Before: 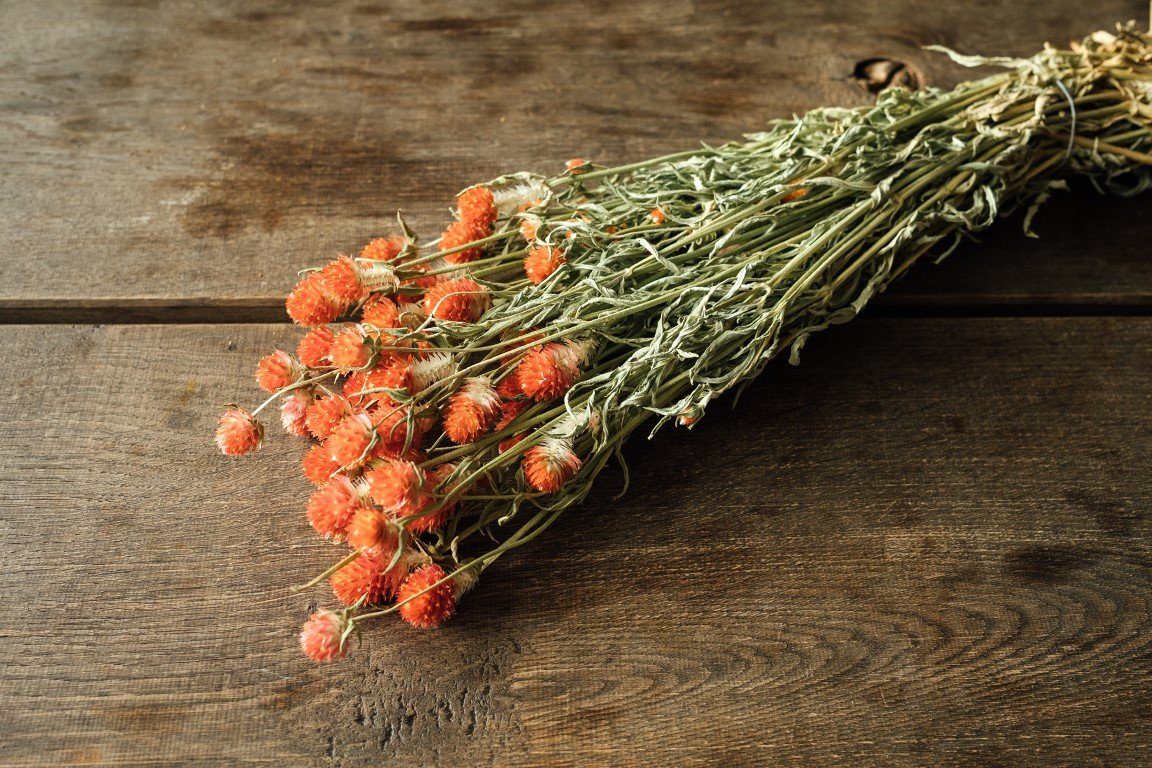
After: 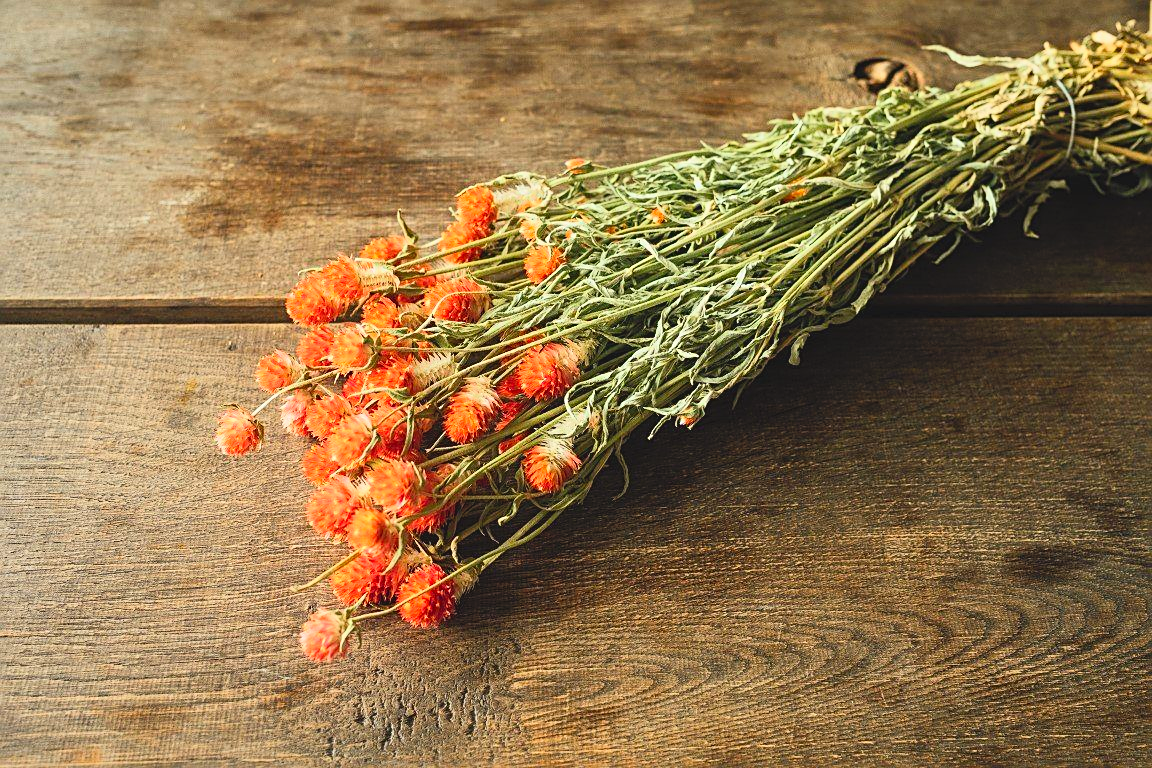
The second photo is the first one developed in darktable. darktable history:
contrast brightness saturation: contrast 0.241, brightness 0.249, saturation 0.394
sharpen: on, module defaults
tone curve: curves: ch0 [(0, 0.068) (1, 0.961)], color space Lab, independent channels, preserve colors none
